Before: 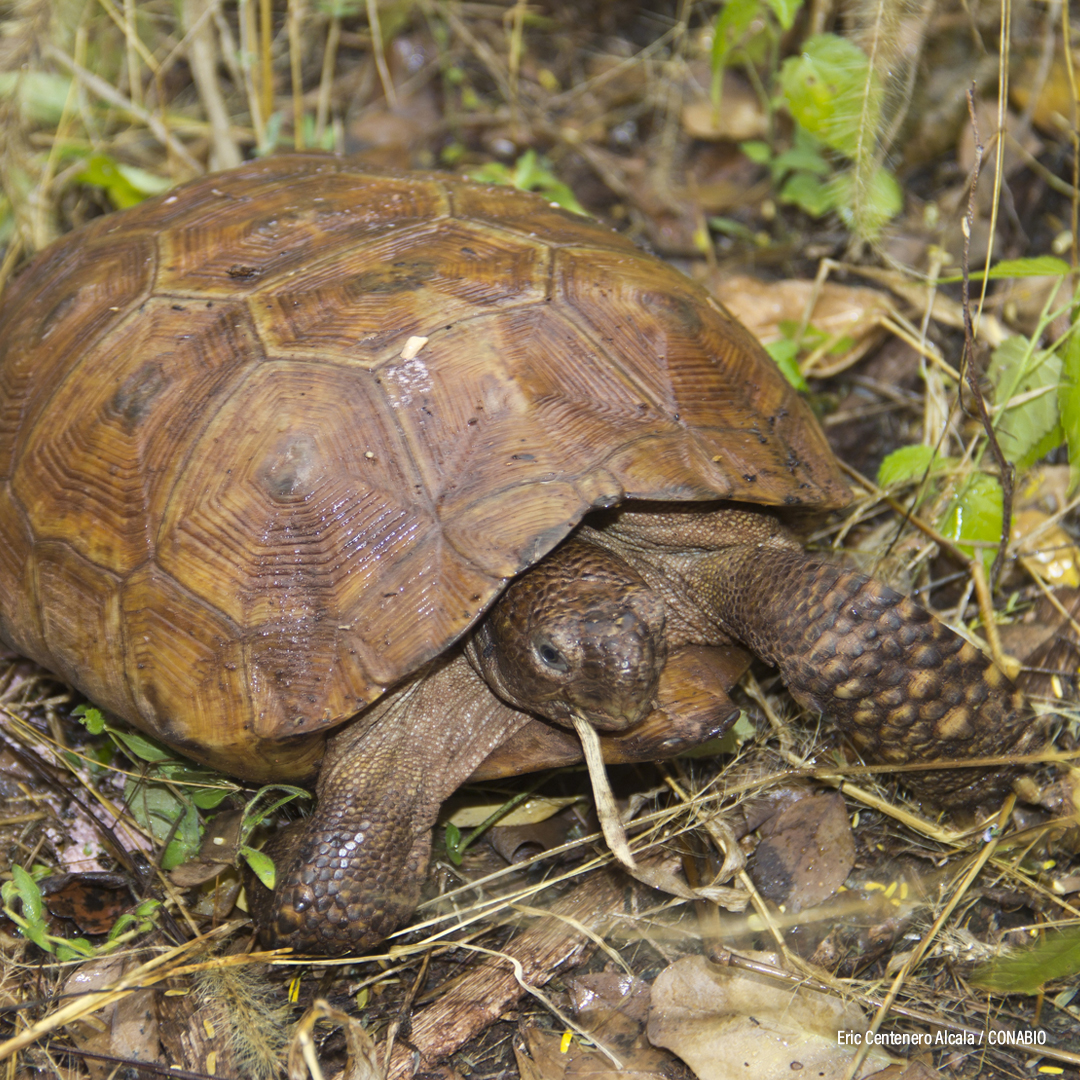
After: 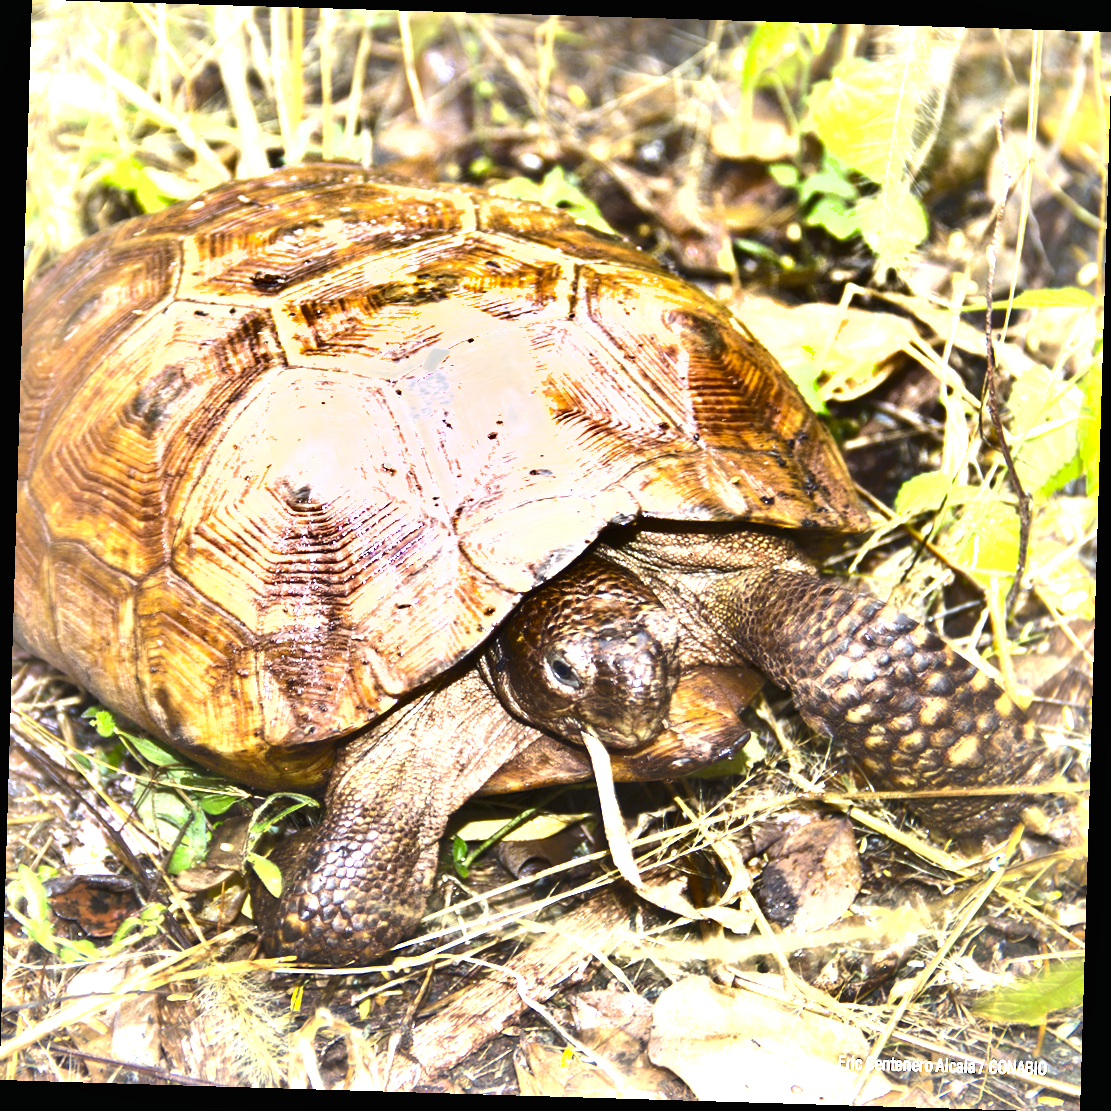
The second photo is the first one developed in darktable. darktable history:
rotate and perspective: rotation 1.72°, automatic cropping off
contrast brightness saturation: contrast -0.02, brightness -0.01, saturation 0.03
exposure: exposure 2.207 EV, compensate highlight preservation false
shadows and highlights: white point adjustment -3.64, highlights -63.34, highlights color adjustment 42%, soften with gaussian
color correction: highlights a* -0.137, highlights b* -5.91, shadows a* -0.137, shadows b* -0.137
rgb curve: curves: ch0 [(0, 0) (0.136, 0.078) (0.262, 0.245) (0.414, 0.42) (1, 1)], compensate middle gray true, preserve colors basic power
